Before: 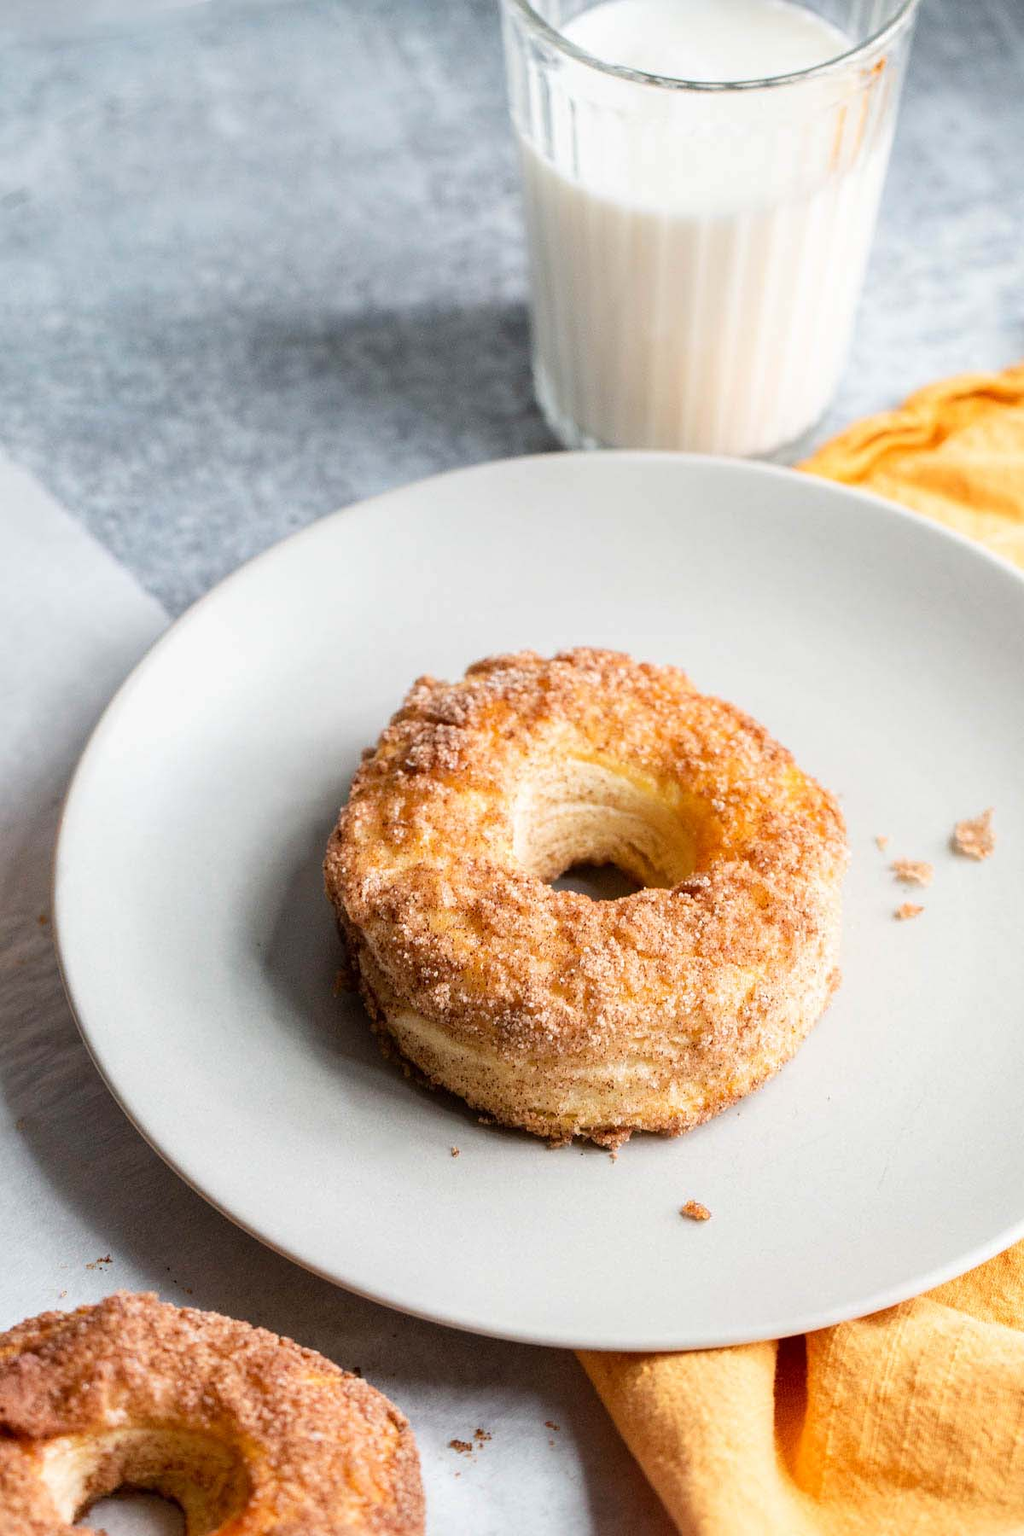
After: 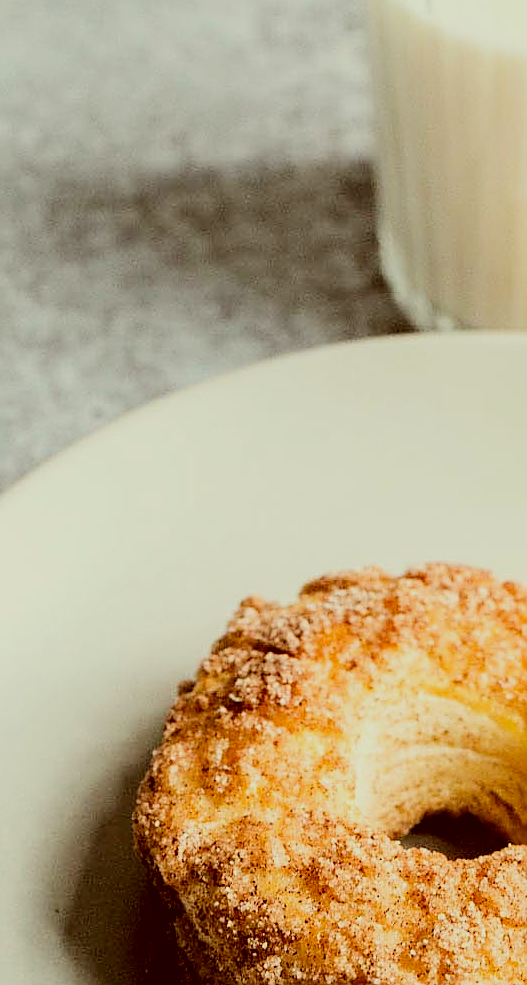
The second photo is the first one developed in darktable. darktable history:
sharpen: on, module defaults
contrast brightness saturation: contrast 0.138
crop: left 20.539%, top 10.9%, right 35.471%, bottom 34.357%
filmic rgb: black relative exposure -4.15 EV, white relative exposure 5.11 EV, threshold 5.98 EV, hardness 2.15, contrast 1.18, enable highlight reconstruction true
color correction: highlights a* -6.08, highlights b* 9.18, shadows a* 10.77, shadows b* 23.88
tone equalizer: luminance estimator HSV value / RGB max
